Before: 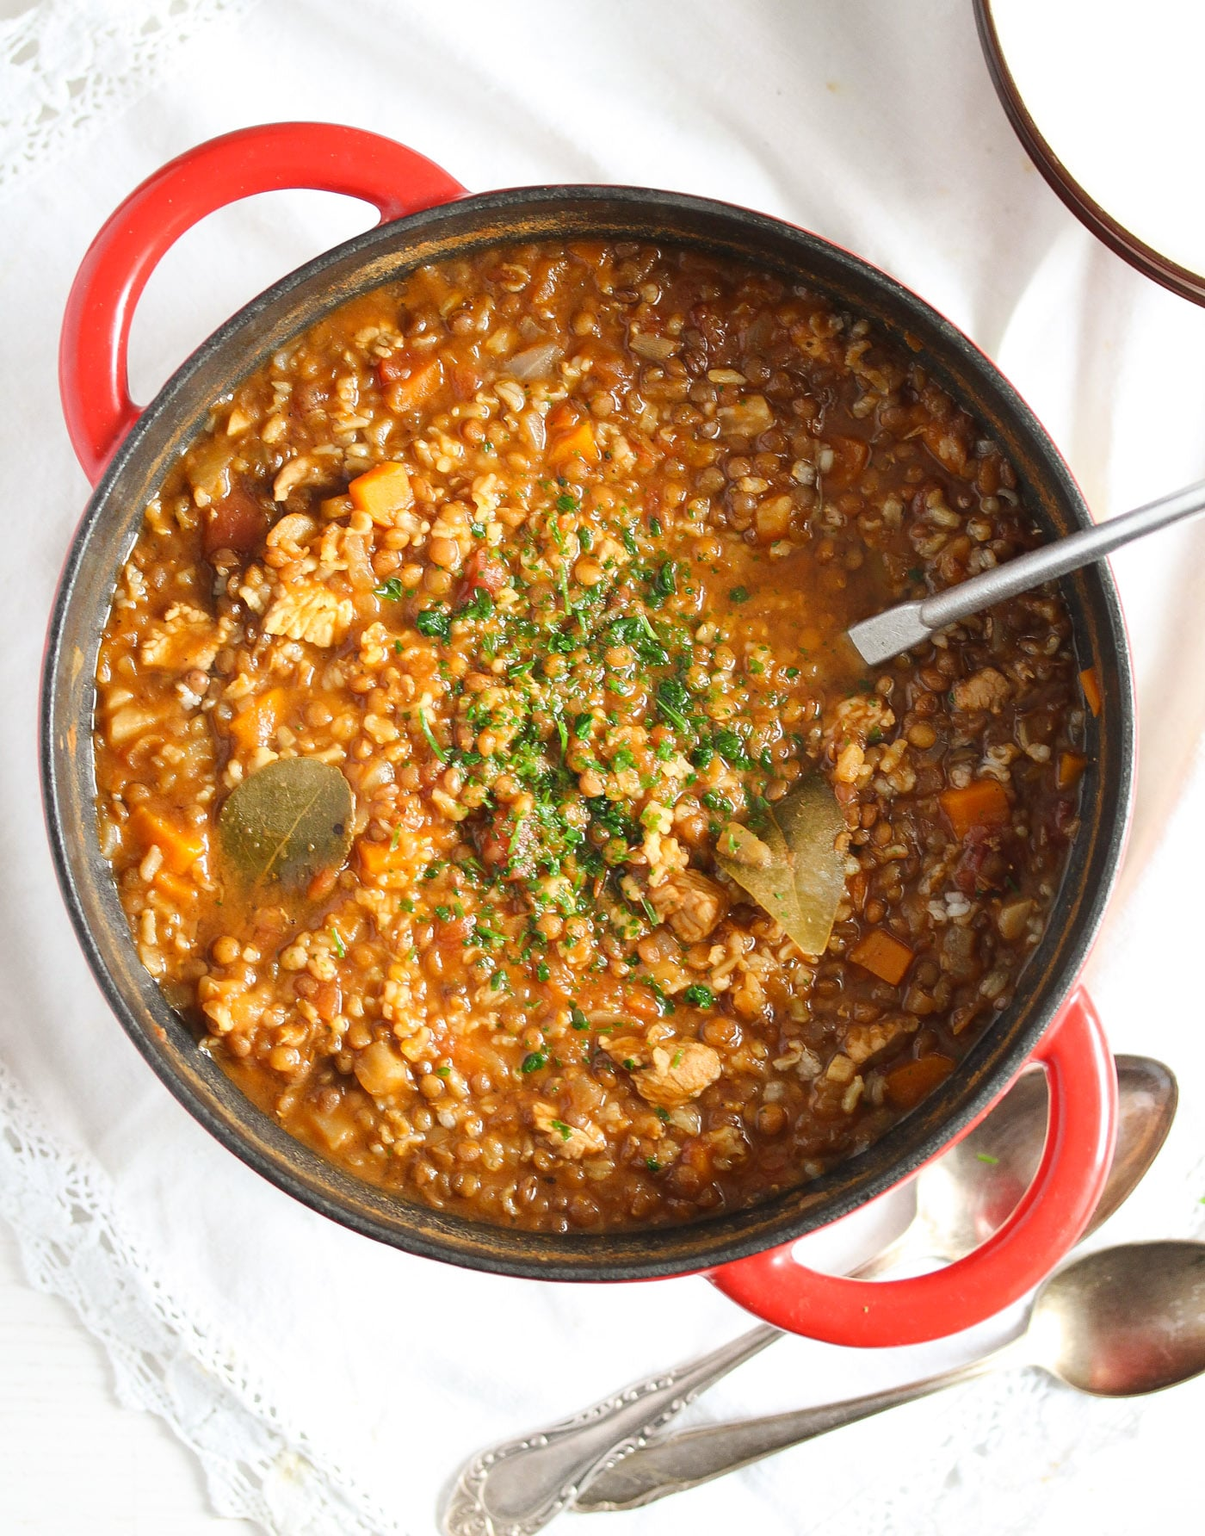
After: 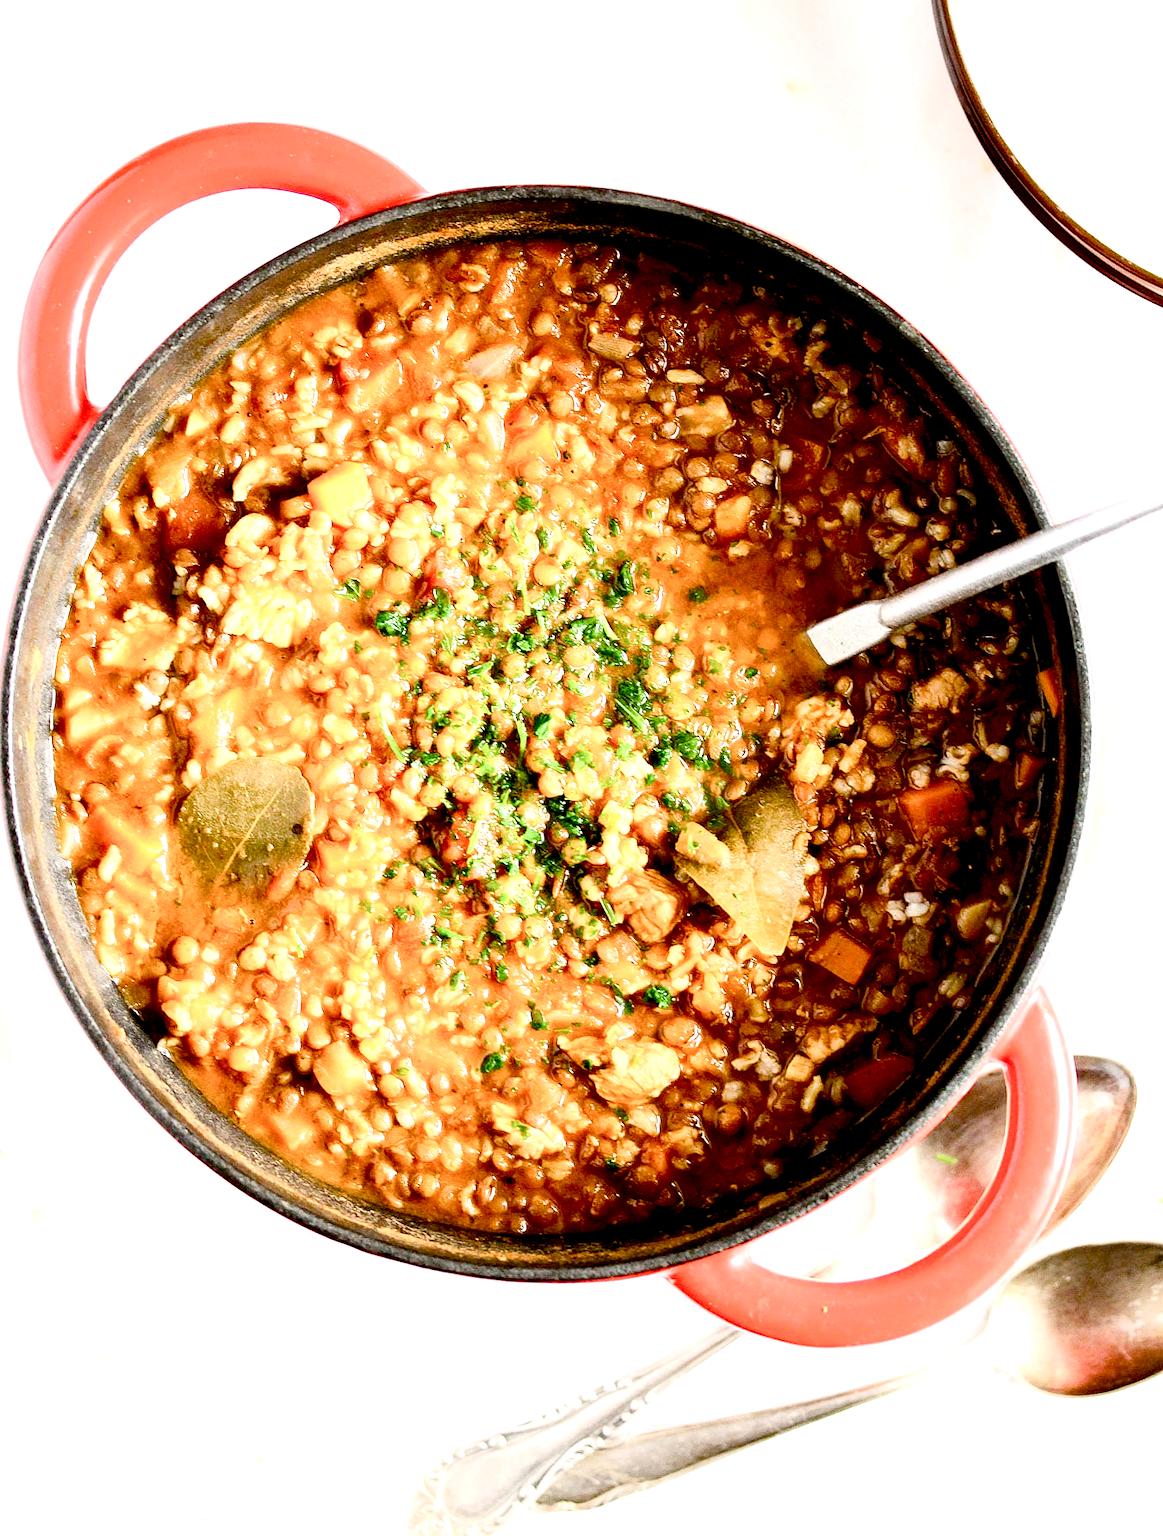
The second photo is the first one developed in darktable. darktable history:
color balance rgb: highlights gain › chroma 0.124%, highlights gain › hue 330.58°, linear chroma grading › global chroma 0.676%, perceptual saturation grading › global saturation 20%, perceptual saturation grading › highlights -49.886%, perceptual saturation grading › shadows 26.222%, global vibrance 9.451%
contrast brightness saturation: contrast 0.242, brightness 0.087
crop and rotate: left 3.478%
exposure: black level correction 0.034, exposure 0.909 EV, compensate highlight preservation false
